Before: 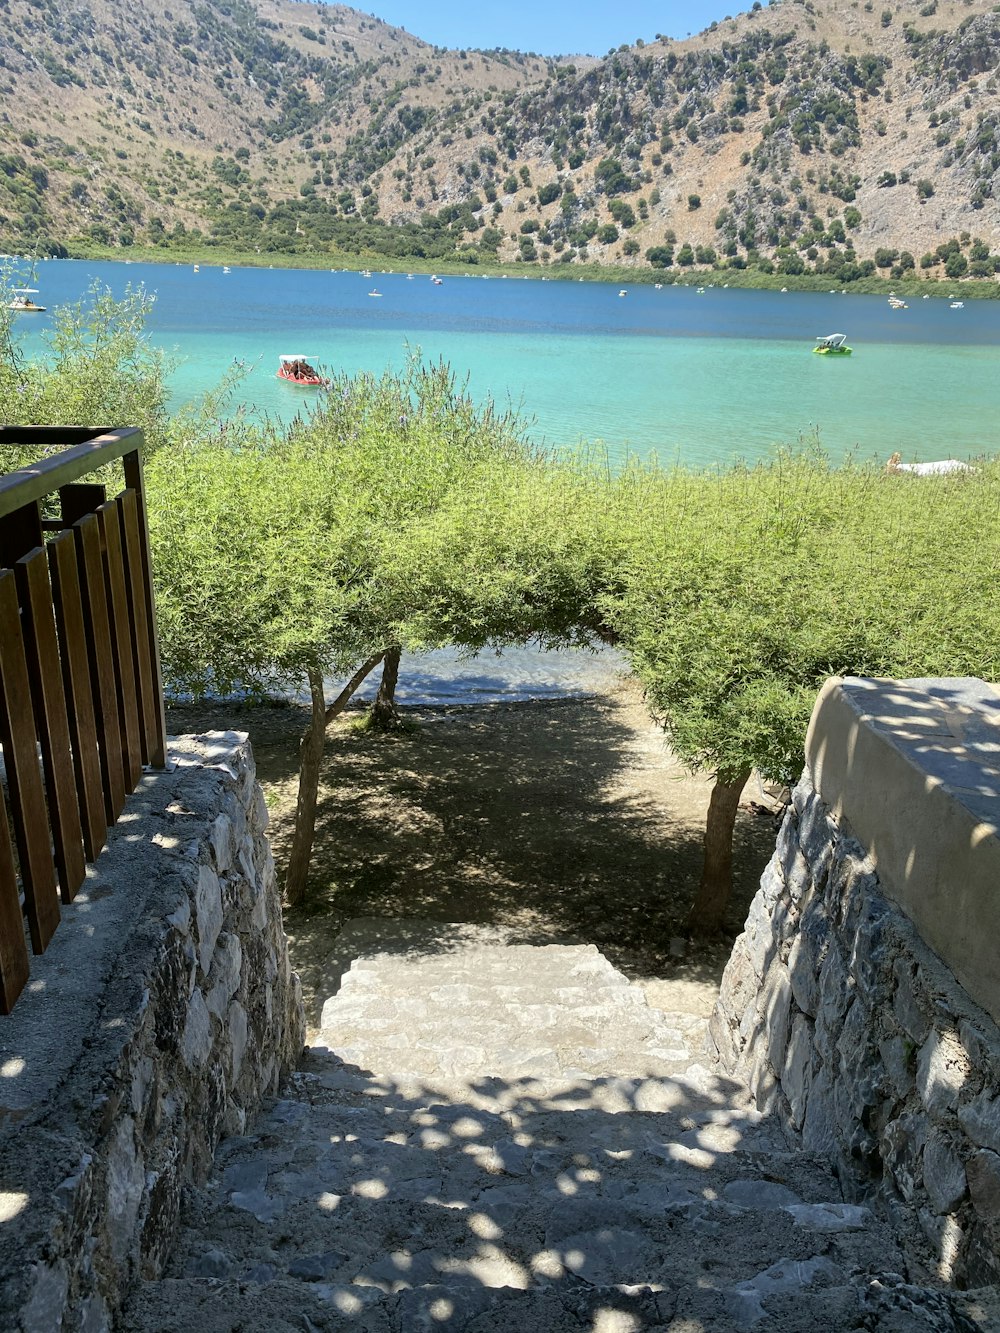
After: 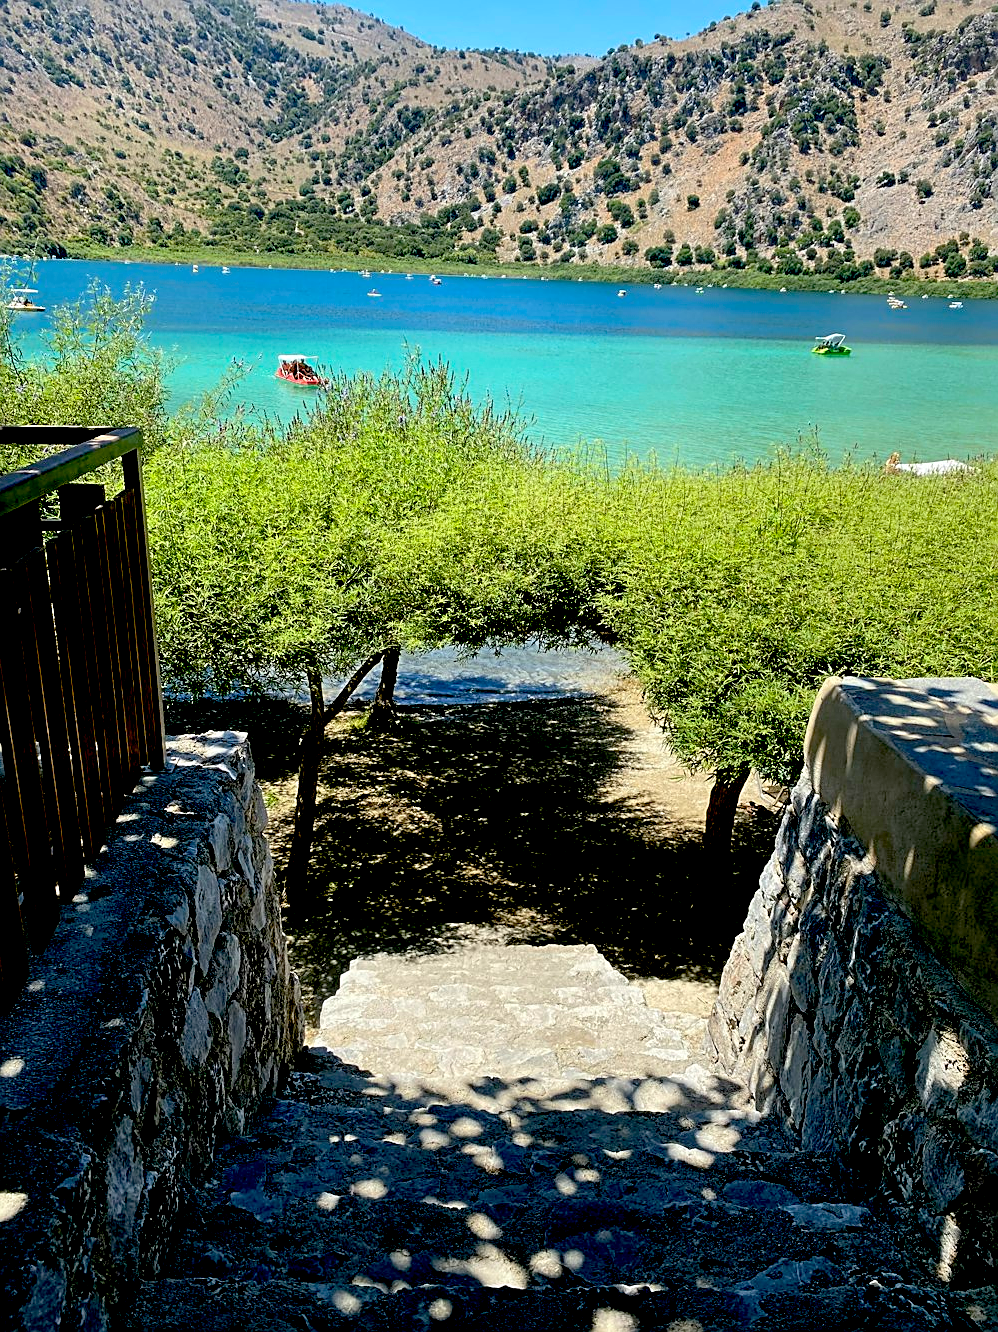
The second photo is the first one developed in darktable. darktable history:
sharpen: on, module defaults
exposure: black level correction 0.055, exposure -0.031 EV, compensate highlight preservation false
tone equalizer: edges refinement/feathering 500, mask exposure compensation -1.57 EV, preserve details no
crop and rotate: left 0.141%, bottom 0.002%
base curve: curves: ch0 [(0, 0) (0.303, 0.277) (1, 1)], preserve colors none
contrast brightness saturation: contrast 0.099, brightness 0.038, saturation 0.091
